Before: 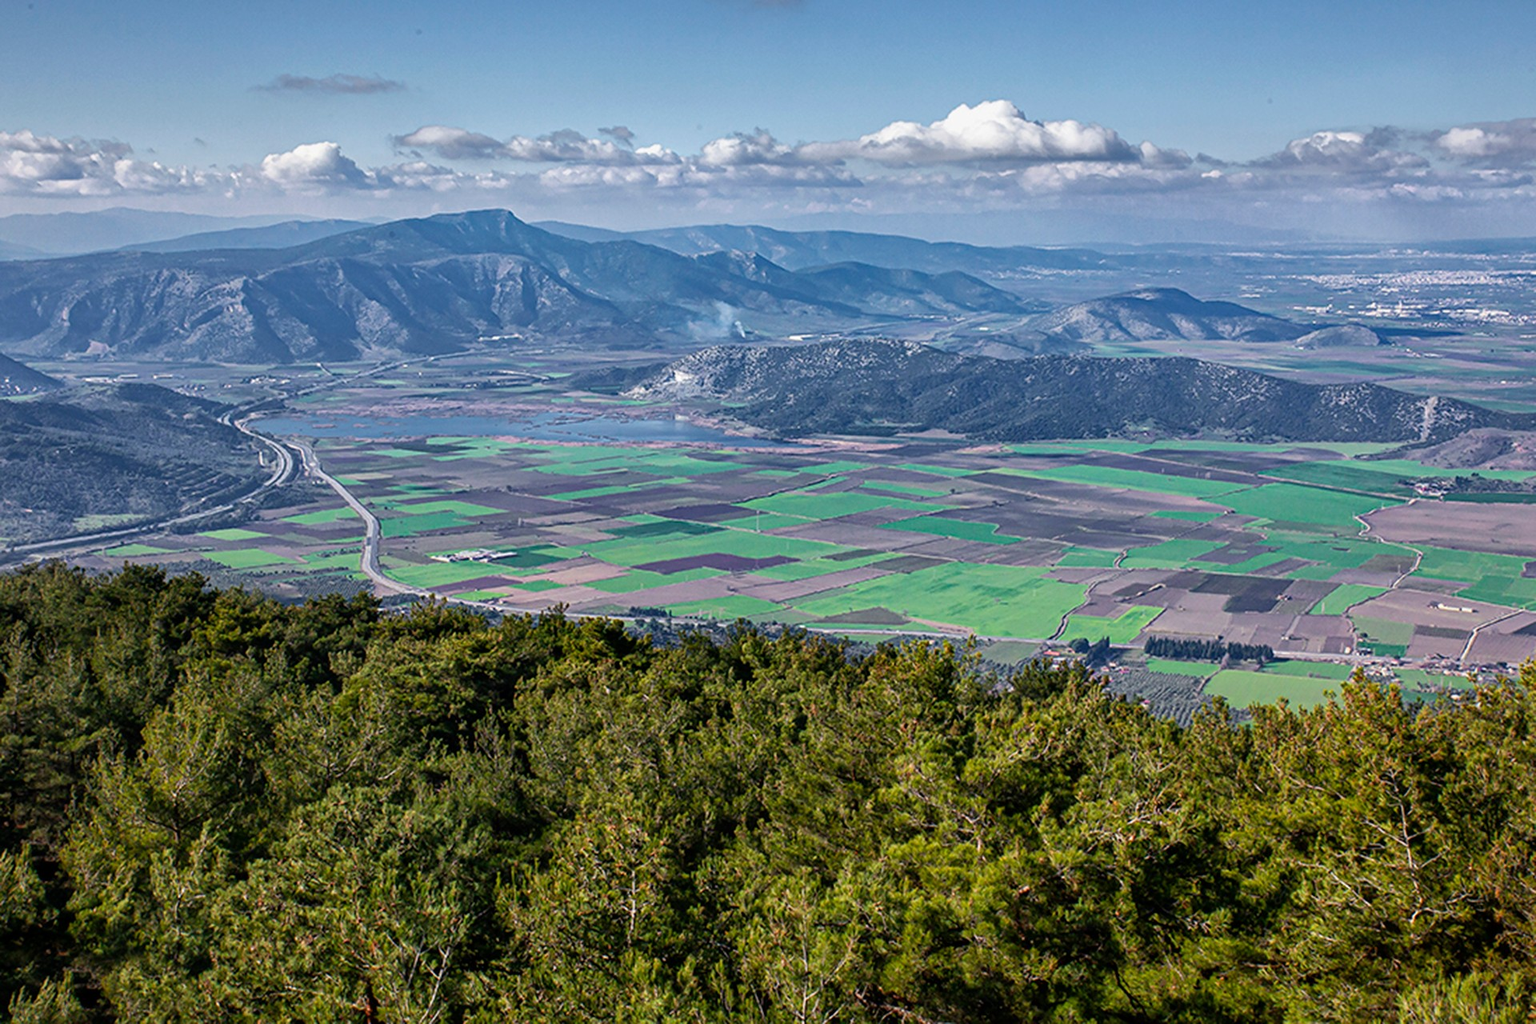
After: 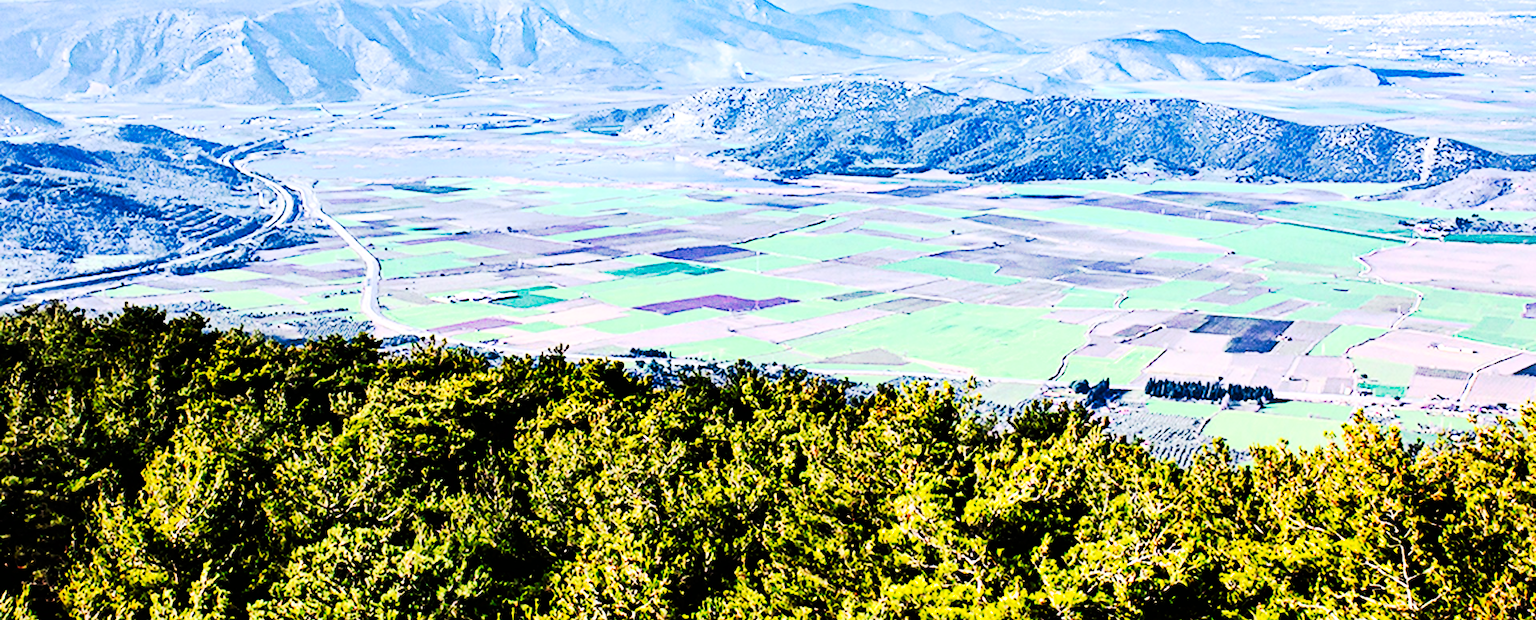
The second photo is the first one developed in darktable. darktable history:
crop and rotate: top 25.357%, bottom 13.942%
contrast brightness saturation: contrast 0.22
tone curve: curves: ch0 [(0, 0) (0.003, 0.005) (0.011, 0.006) (0.025, 0.004) (0.044, 0.004) (0.069, 0.007) (0.1, 0.014) (0.136, 0.018) (0.177, 0.034) (0.224, 0.065) (0.277, 0.089) (0.335, 0.143) (0.399, 0.219) (0.468, 0.327) (0.543, 0.455) (0.623, 0.63) (0.709, 0.786) (0.801, 0.87) (0.898, 0.922) (1, 1)], preserve colors none
filmic rgb: black relative exposure -4 EV, white relative exposure 3 EV, hardness 3.02, contrast 1.4
exposure: black level correction 0, exposure 1.4 EV, compensate highlight preservation false
